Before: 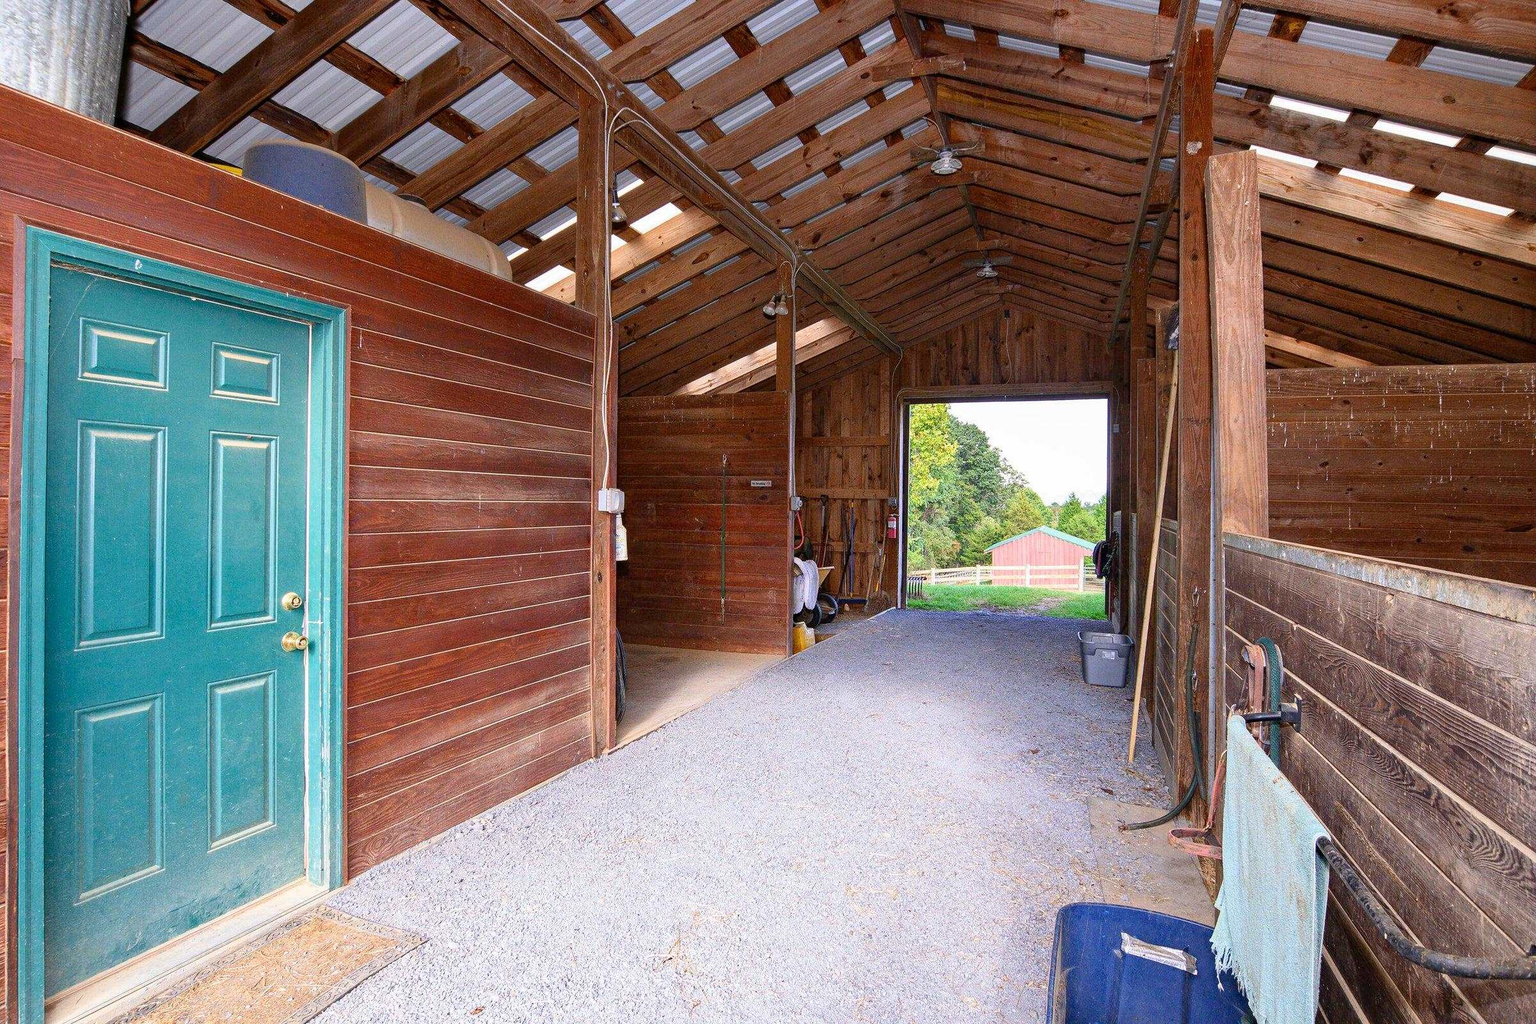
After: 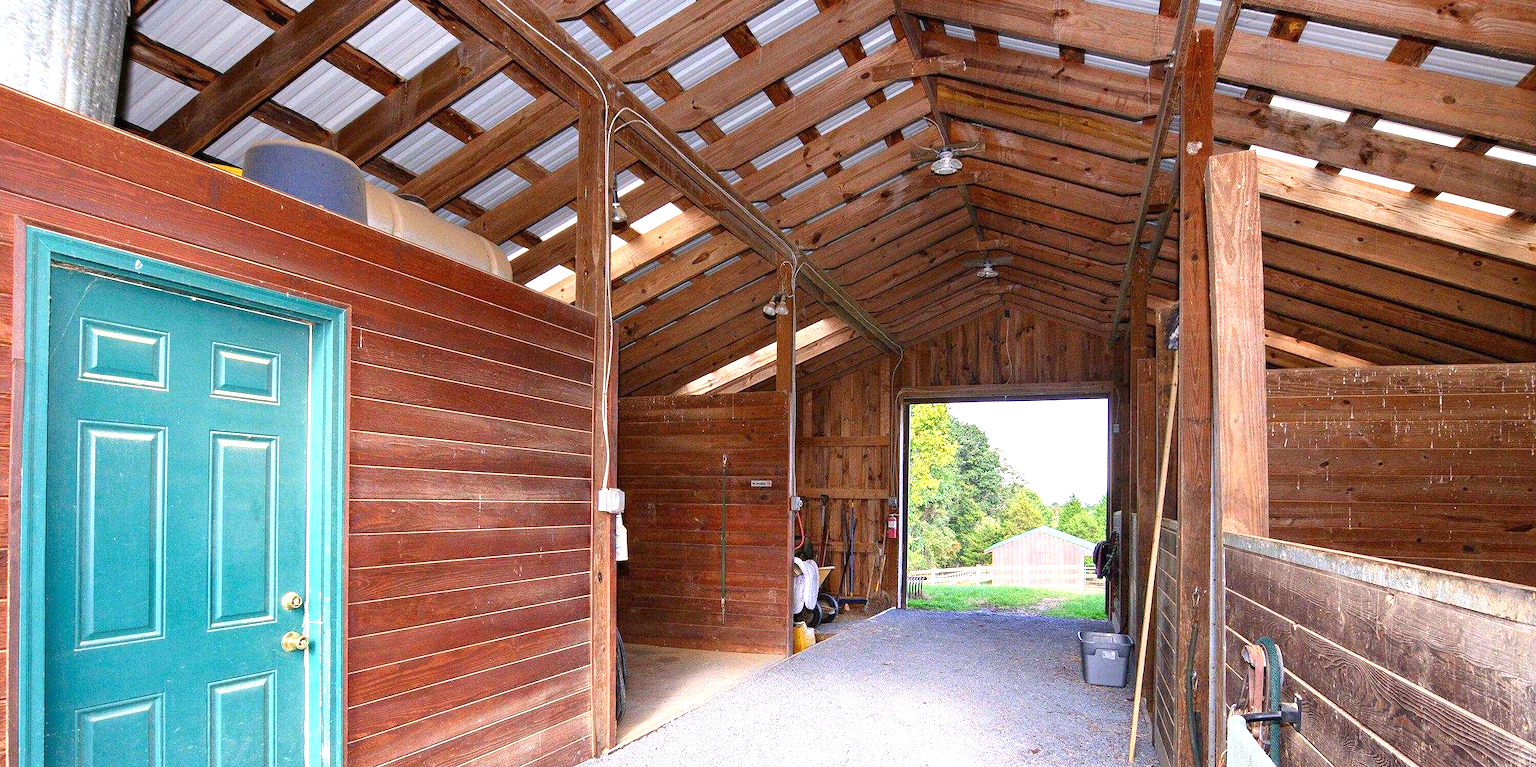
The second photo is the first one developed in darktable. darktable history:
crop: bottom 24.983%
exposure: exposure 0.659 EV, compensate highlight preservation false
